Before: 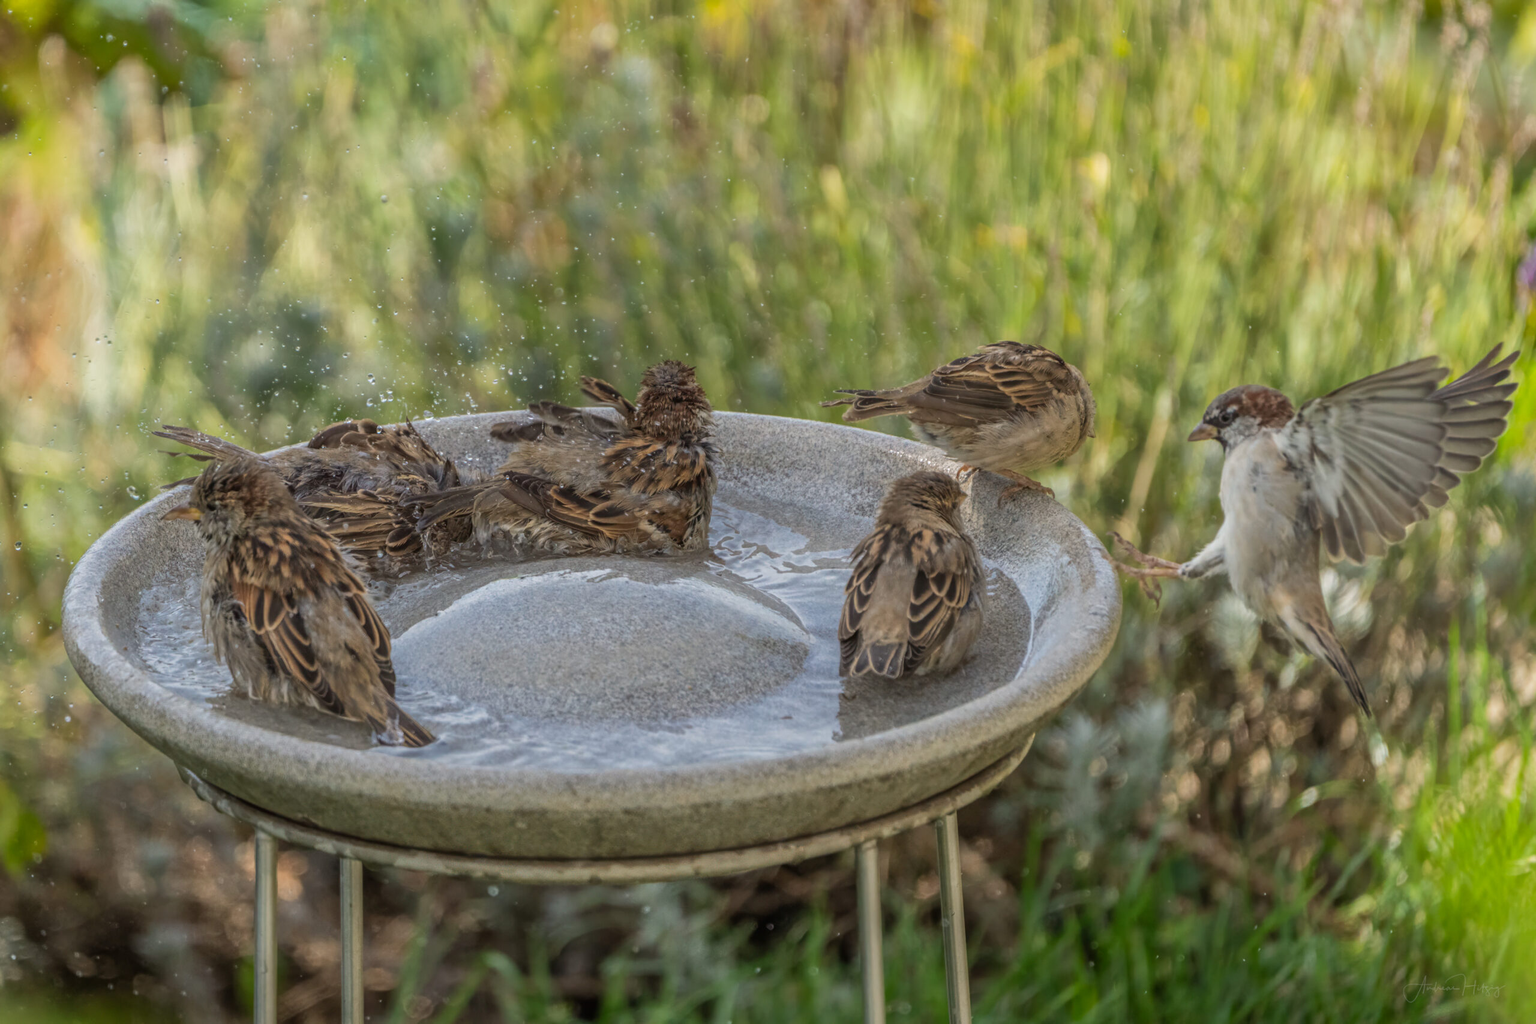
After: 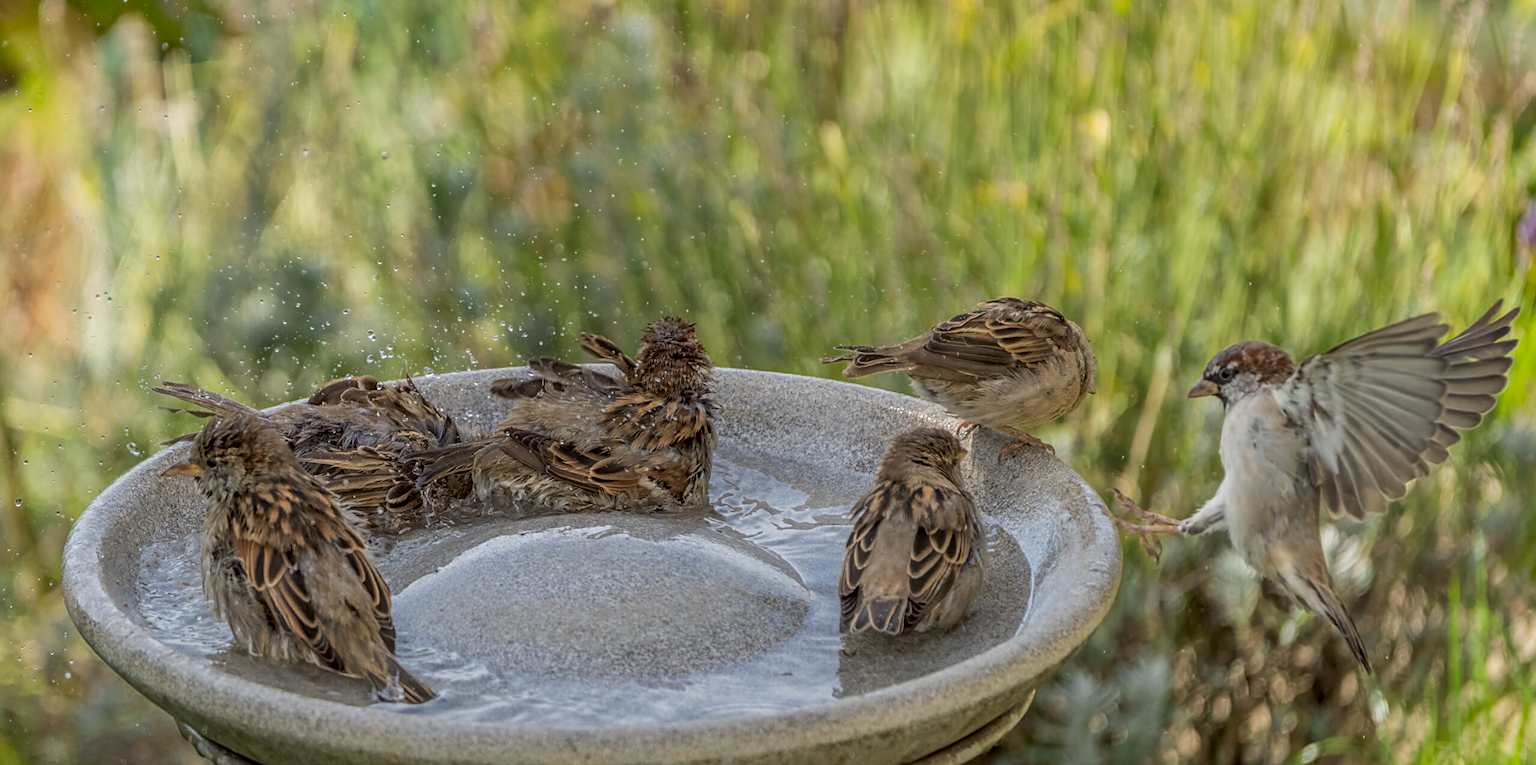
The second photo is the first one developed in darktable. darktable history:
sharpen: on, module defaults
crop: top 4.292%, bottom 20.923%
exposure: black level correction 0.009, compensate highlight preservation false
